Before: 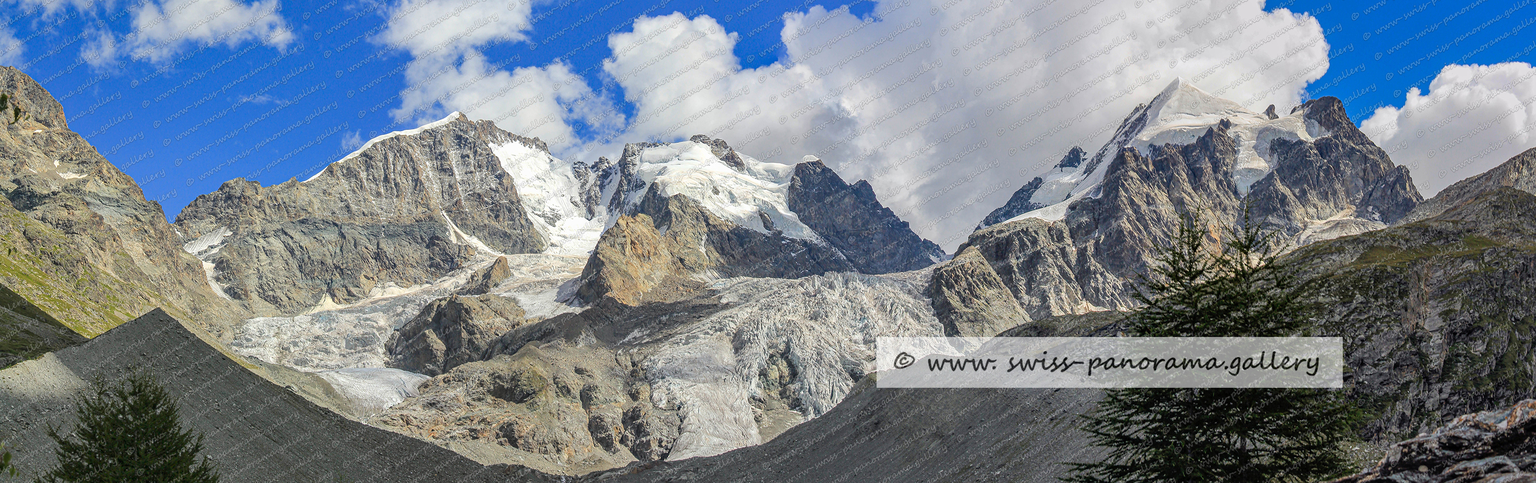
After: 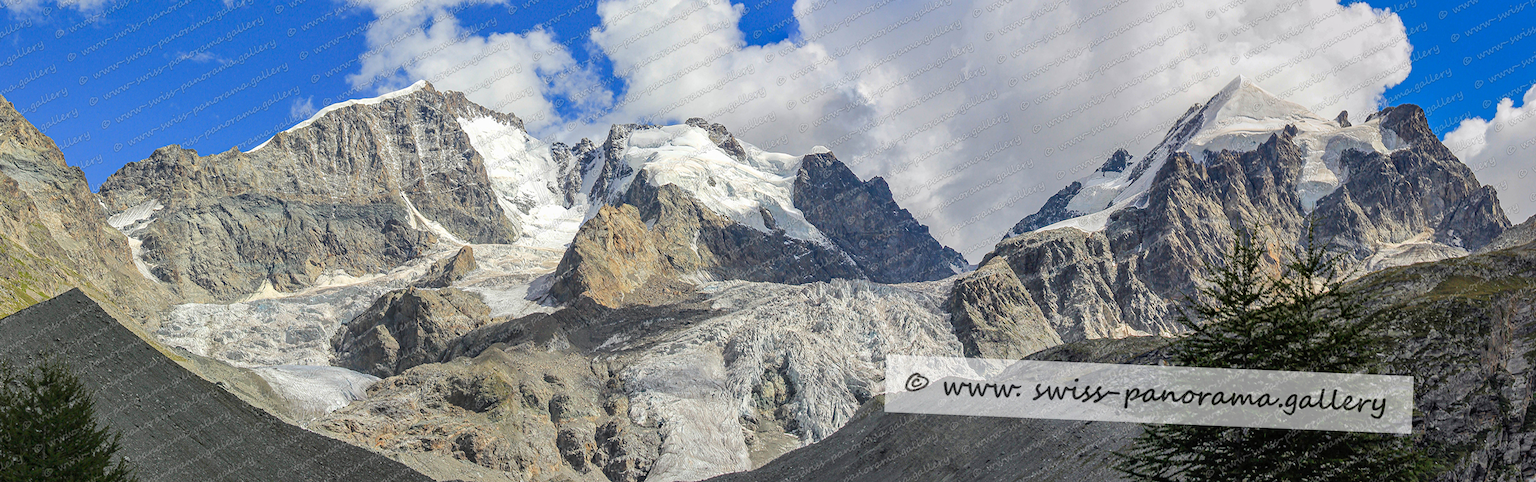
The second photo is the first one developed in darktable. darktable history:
white balance: emerald 1
crop and rotate: angle -2.38°
